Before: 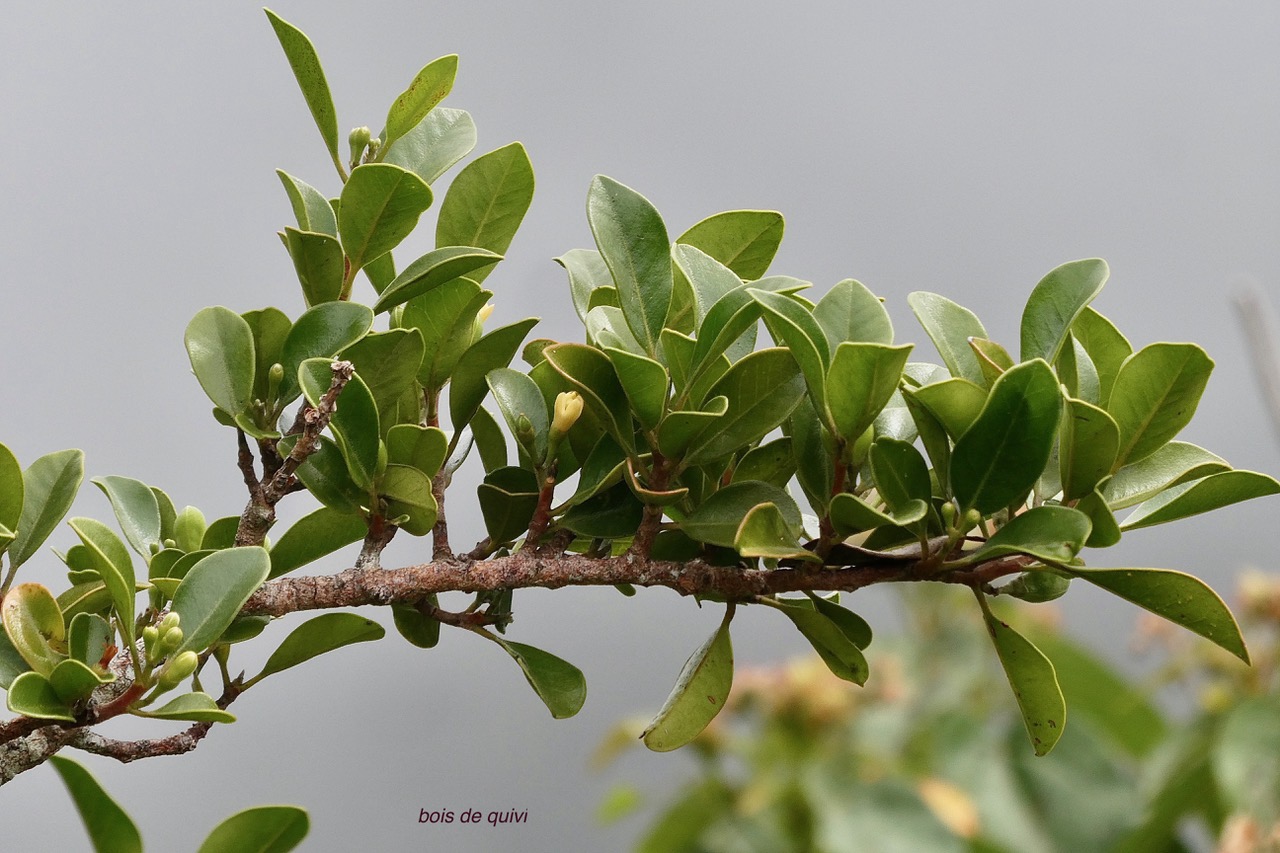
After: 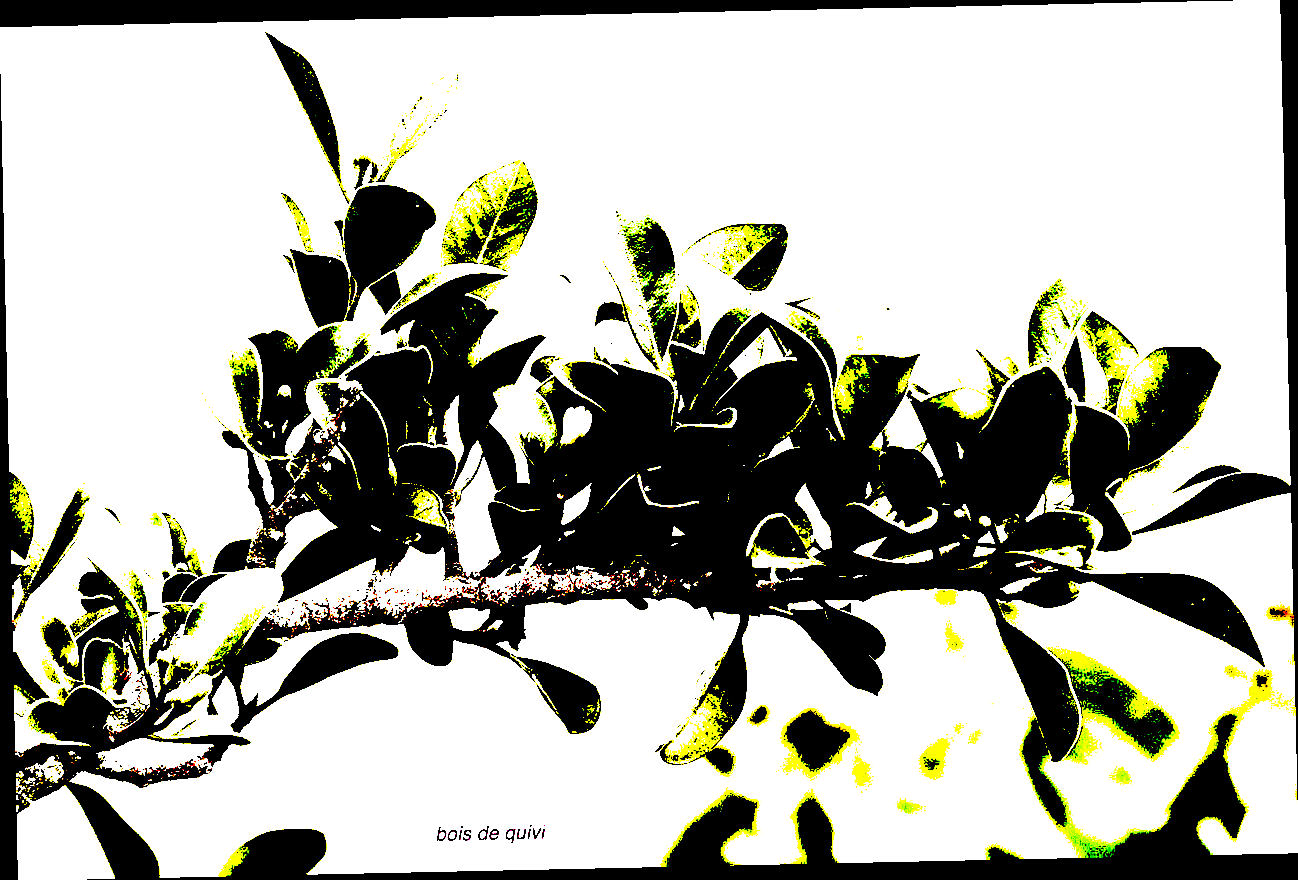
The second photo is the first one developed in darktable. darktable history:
rotate and perspective: rotation -1.24°, automatic cropping off
split-toning: on, module defaults
exposure: black level correction 0.1, exposure 3 EV, compensate highlight preservation false
